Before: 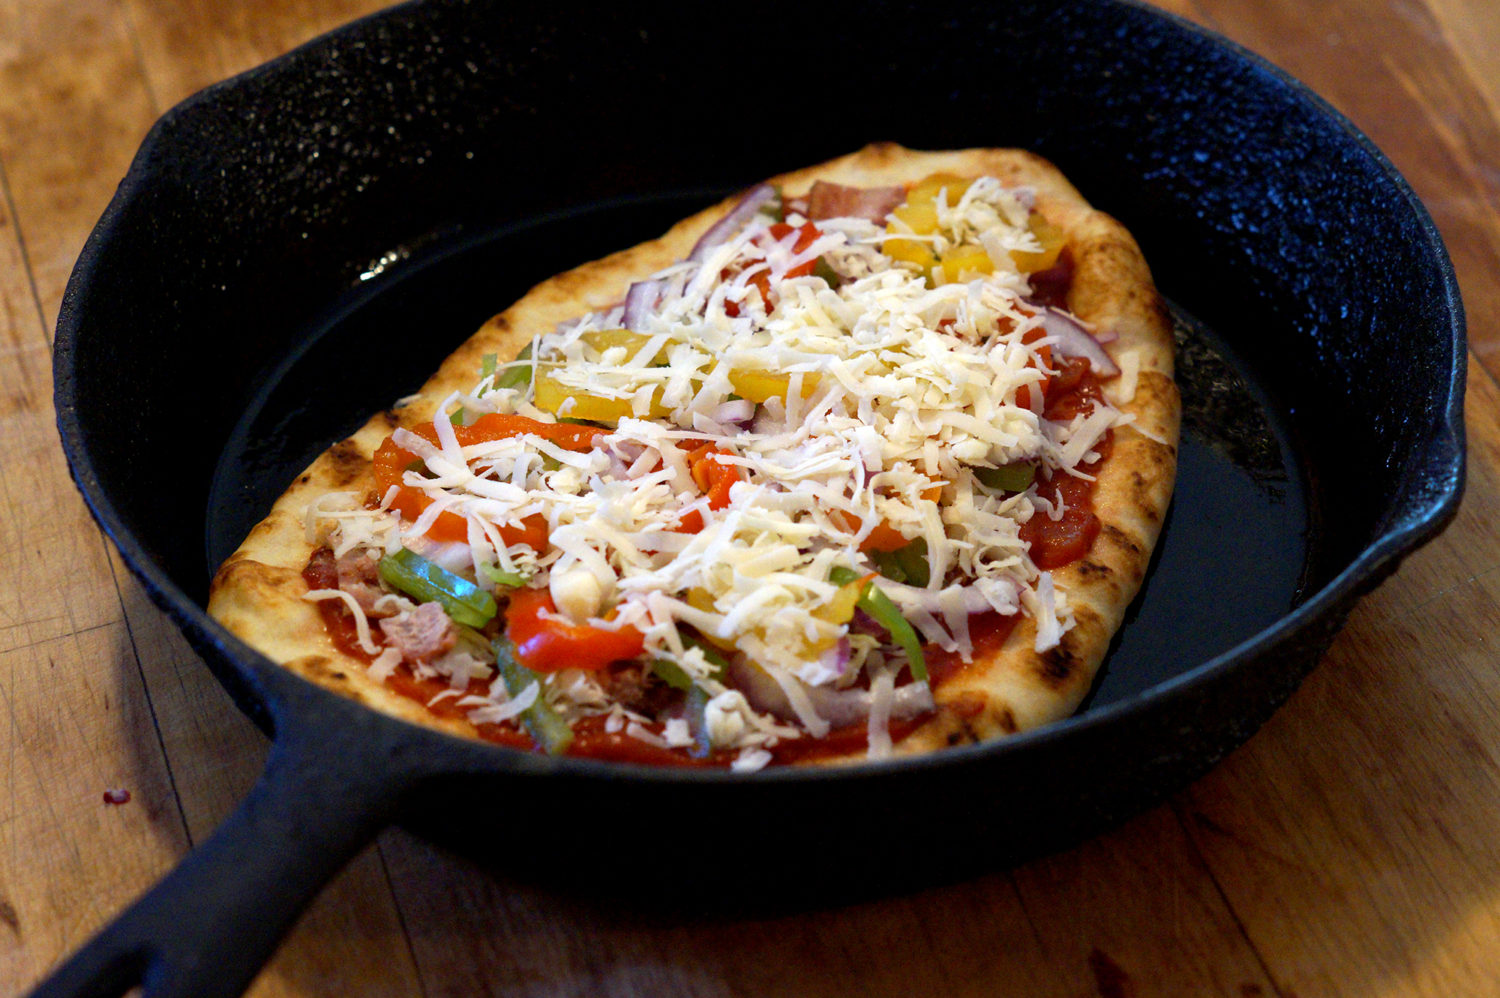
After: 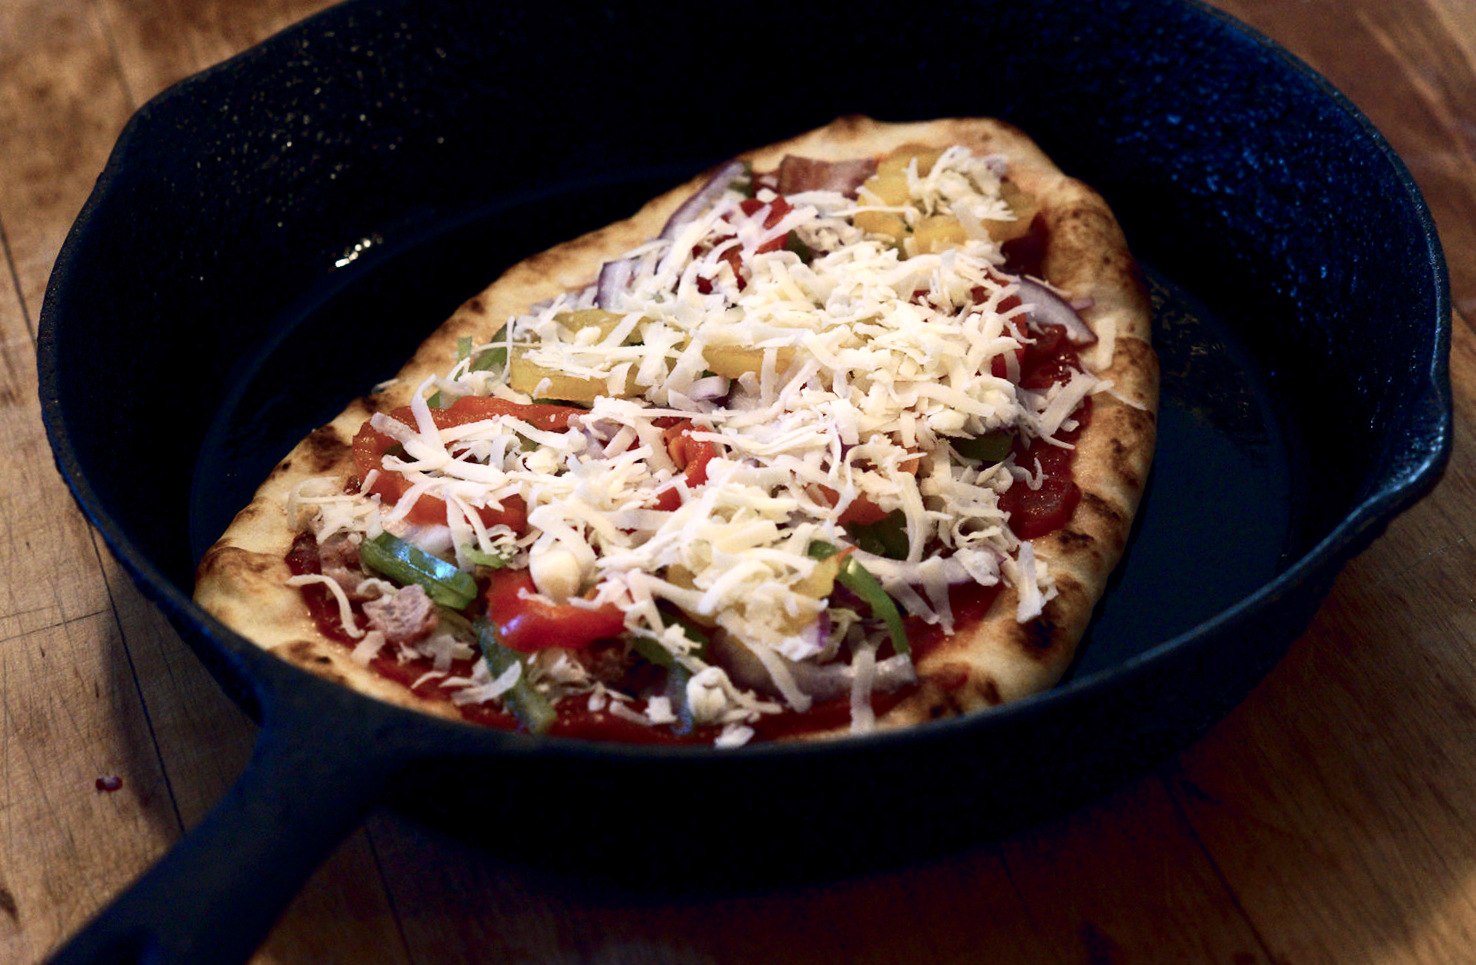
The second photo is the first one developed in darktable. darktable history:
rotate and perspective: rotation -1.32°, lens shift (horizontal) -0.031, crop left 0.015, crop right 0.985, crop top 0.047, crop bottom 0.982
color balance: input saturation 100.43%, contrast fulcrum 14.22%, output saturation 70.41%
contrast brightness saturation: contrast 0.2, brightness -0.11, saturation 0.1
color balance rgb: shadows lift › hue 87.51°, highlights gain › chroma 1.62%, highlights gain › hue 55.1°, global offset › chroma 0.06%, global offset › hue 253.66°, linear chroma grading › global chroma 0.5%
